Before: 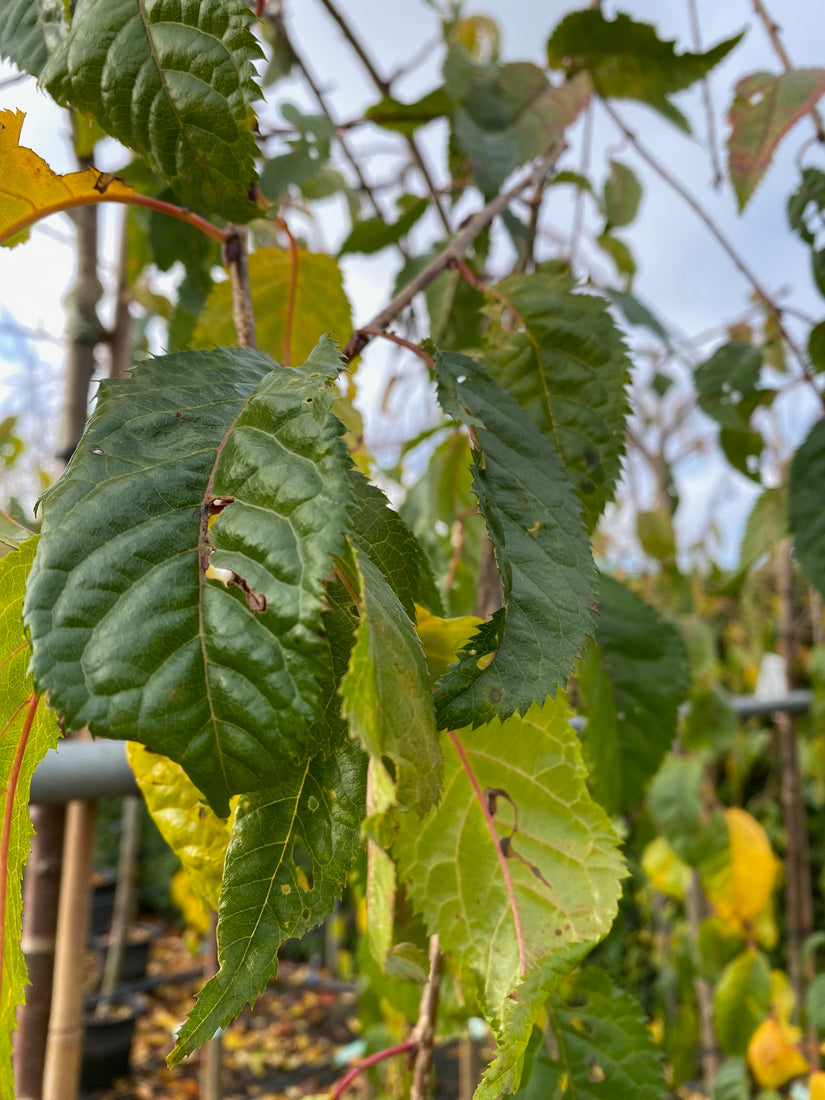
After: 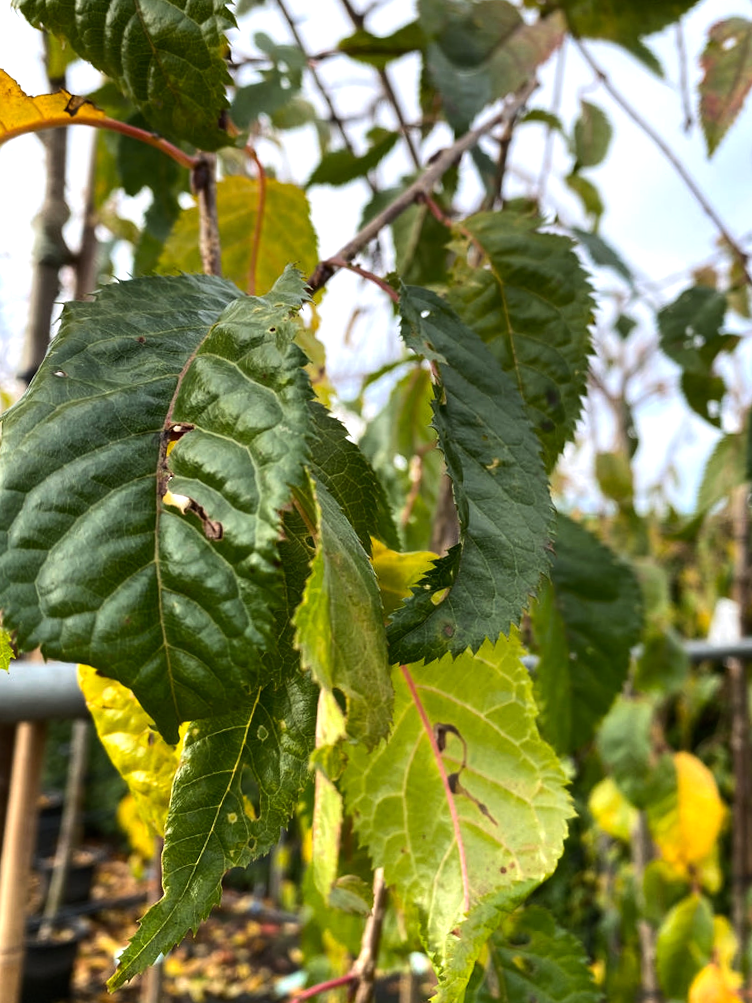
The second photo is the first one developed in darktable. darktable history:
tone equalizer: -8 EV -0.75 EV, -7 EV -0.7 EV, -6 EV -0.6 EV, -5 EV -0.4 EV, -3 EV 0.4 EV, -2 EV 0.6 EV, -1 EV 0.7 EV, +0 EV 0.75 EV, edges refinement/feathering 500, mask exposure compensation -1.57 EV, preserve details no
crop and rotate: angle -1.96°, left 3.097%, top 4.154%, right 1.586%, bottom 0.529%
